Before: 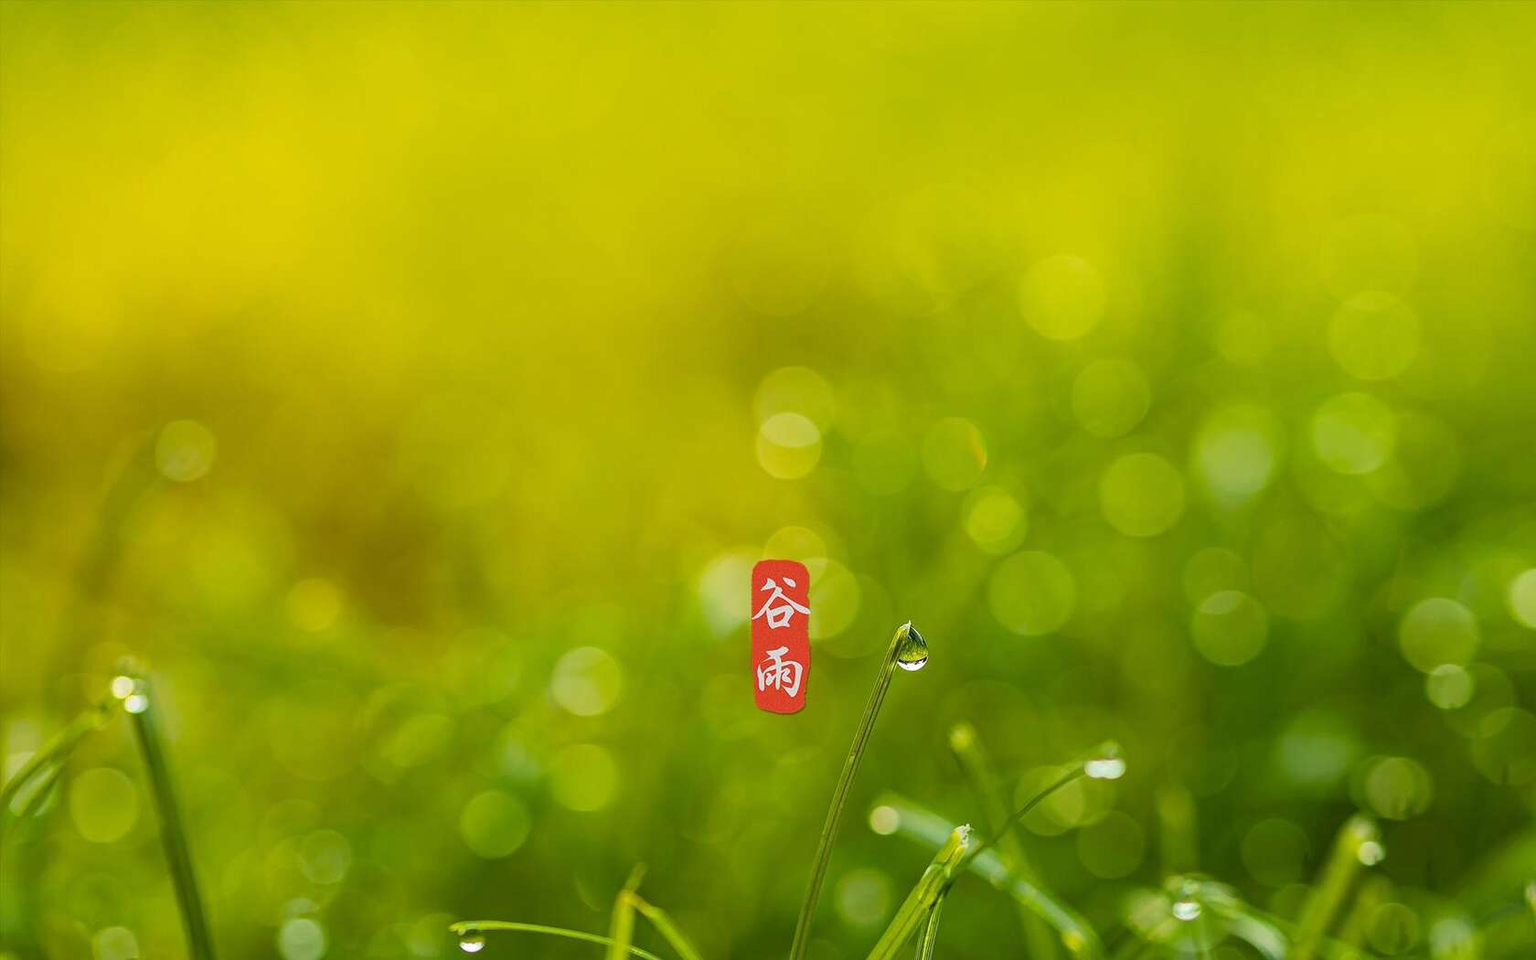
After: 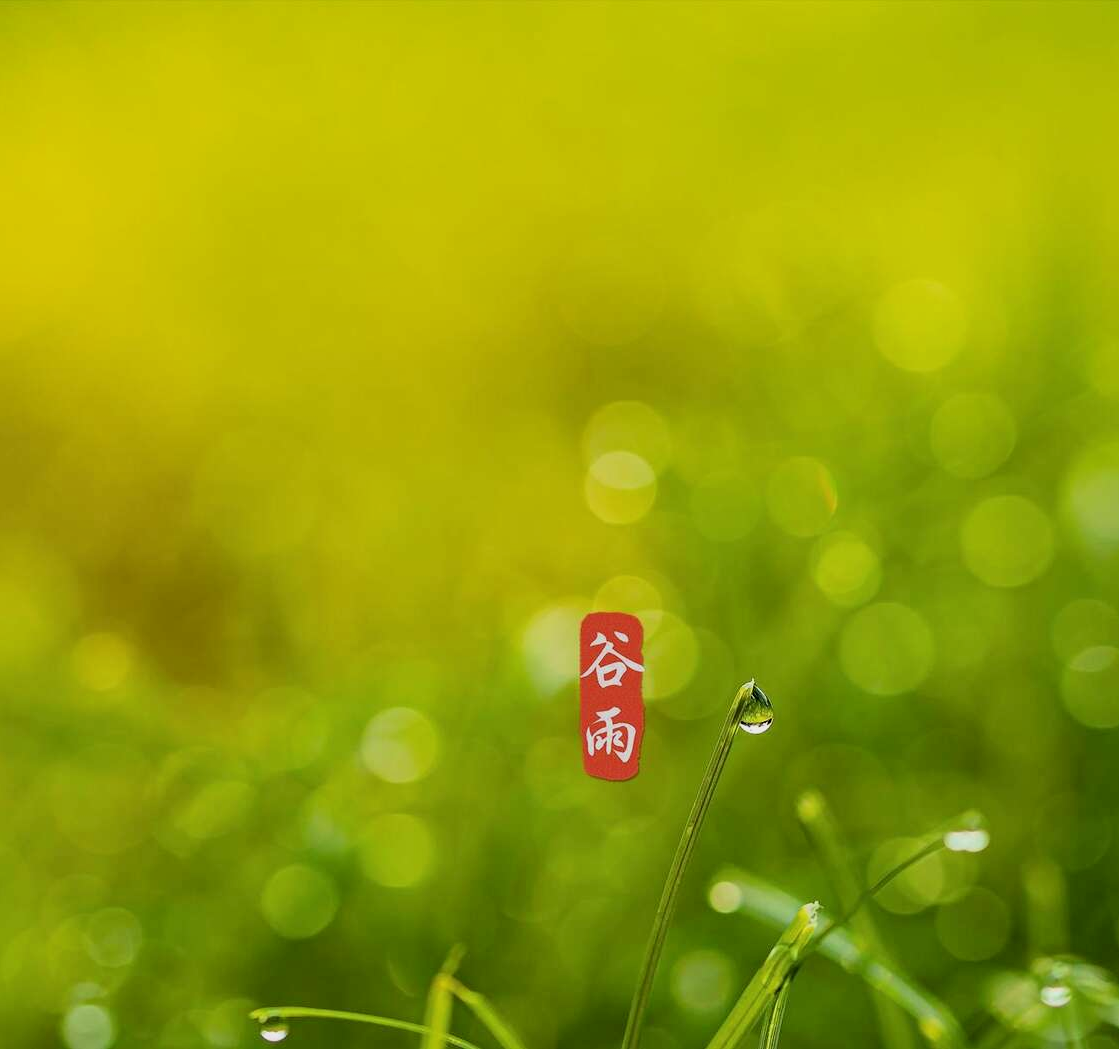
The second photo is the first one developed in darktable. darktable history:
crop and rotate: left 14.407%, right 18.934%
filmic rgb: middle gray luminance 9.19%, black relative exposure -10.64 EV, white relative exposure 3.43 EV, target black luminance 0%, hardness 5.99, latitude 59.64%, contrast 1.086, highlights saturation mix 5.03%, shadows ↔ highlights balance 29.24%, color science v6 (2022)
color zones: curves: ch0 [(0.068, 0.464) (0.25, 0.5) (0.48, 0.508) (0.75, 0.536) (0.886, 0.476) (0.967, 0.456)]; ch1 [(0.066, 0.456) (0.25, 0.5) (0.616, 0.508) (0.746, 0.56) (0.934, 0.444)]
local contrast: mode bilateral grid, contrast 99, coarseness 100, detail 108%, midtone range 0.2
